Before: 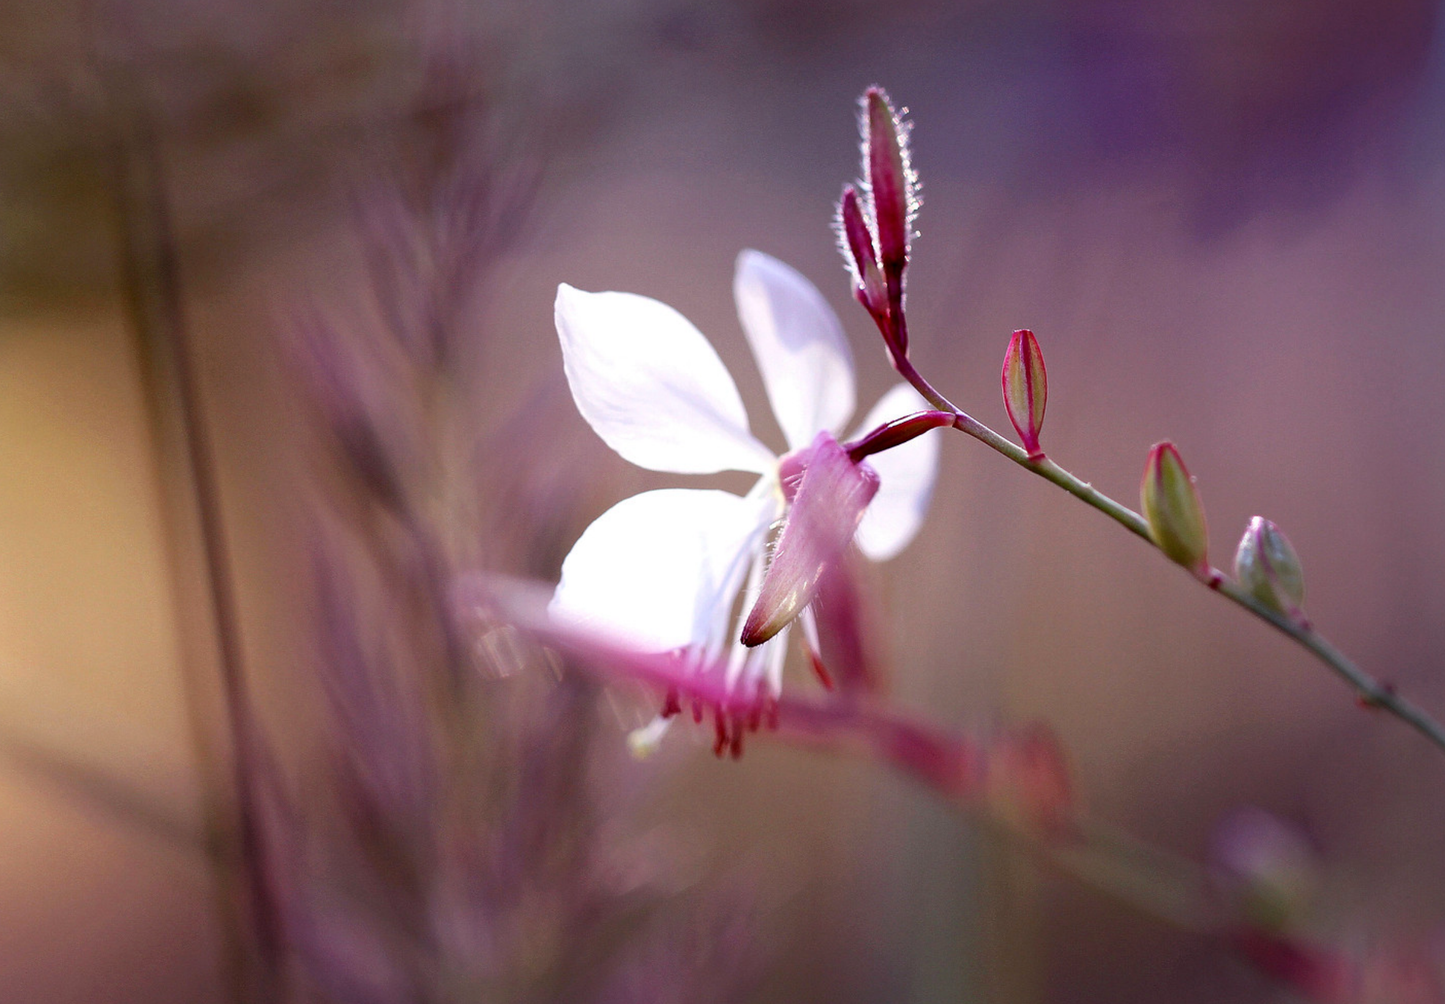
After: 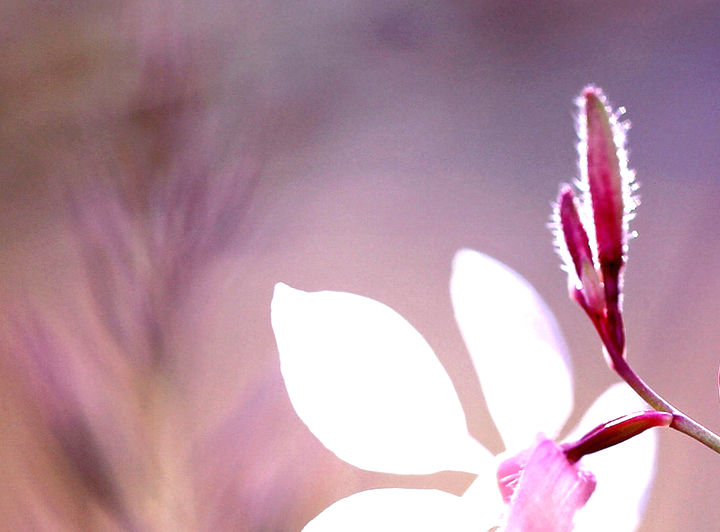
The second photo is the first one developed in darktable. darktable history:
exposure: black level correction 0, exposure 1.1 EV, compensate exposure bias true, compensate highlight preservation false
crop: left 19.593%, right 30.52%, bottom 46.977%
